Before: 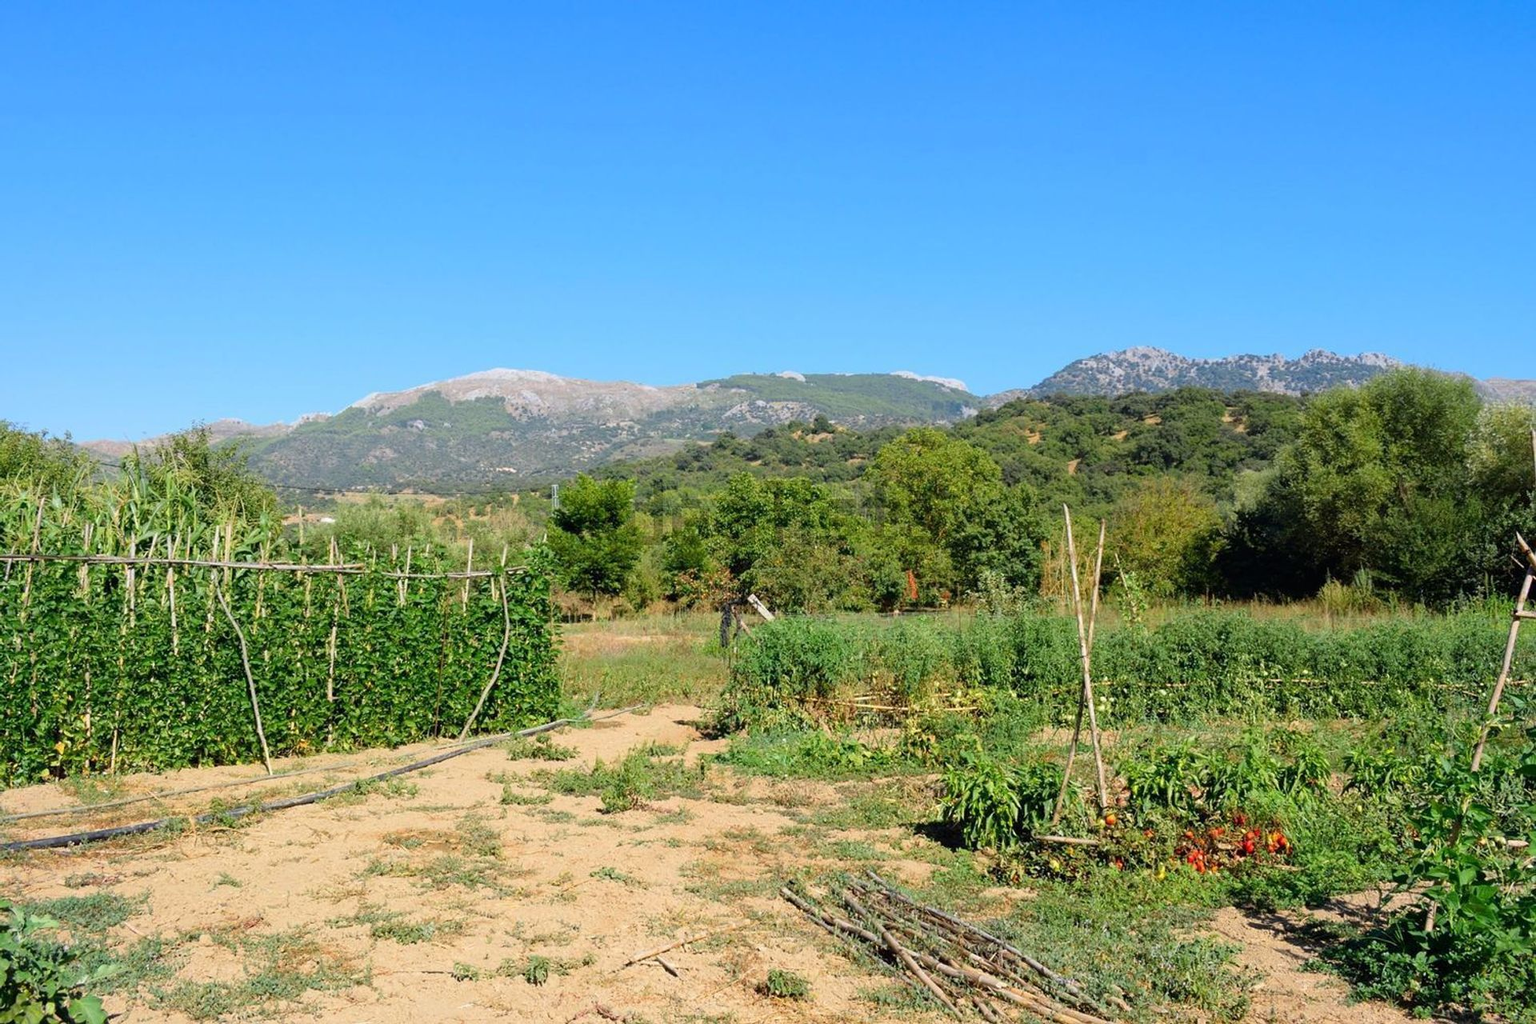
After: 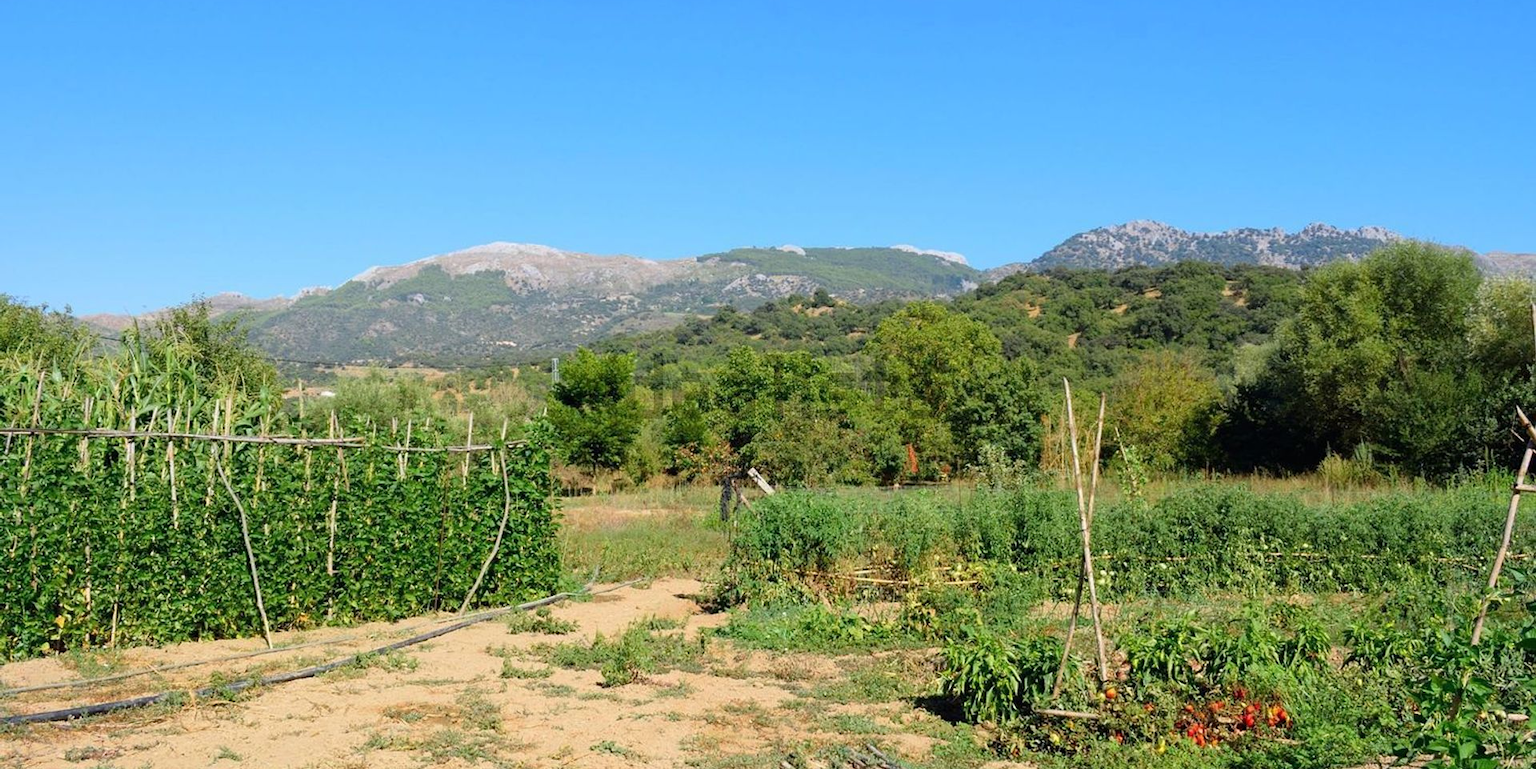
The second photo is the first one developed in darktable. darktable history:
crop and rotate: top 12.39%, bottom 12.434%
